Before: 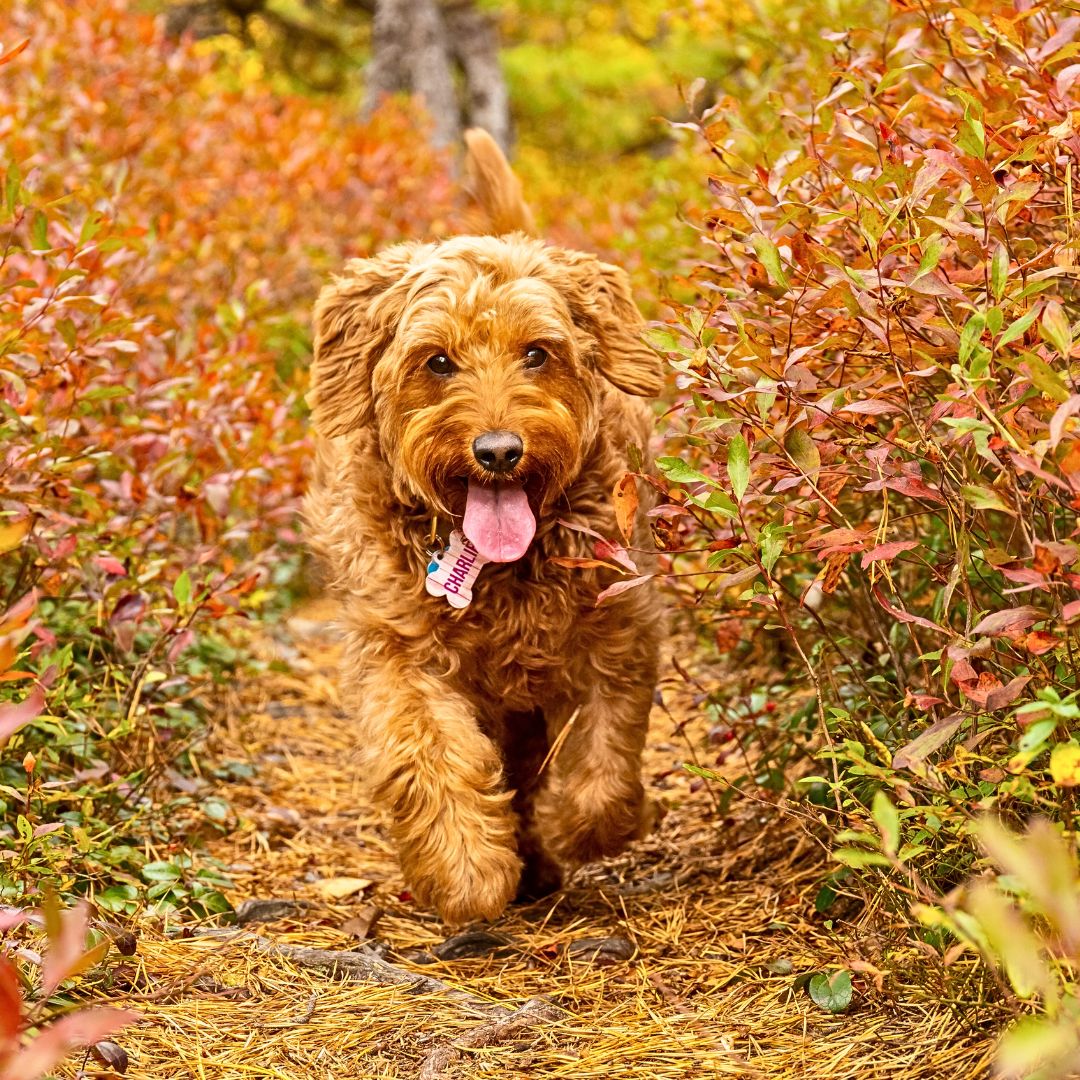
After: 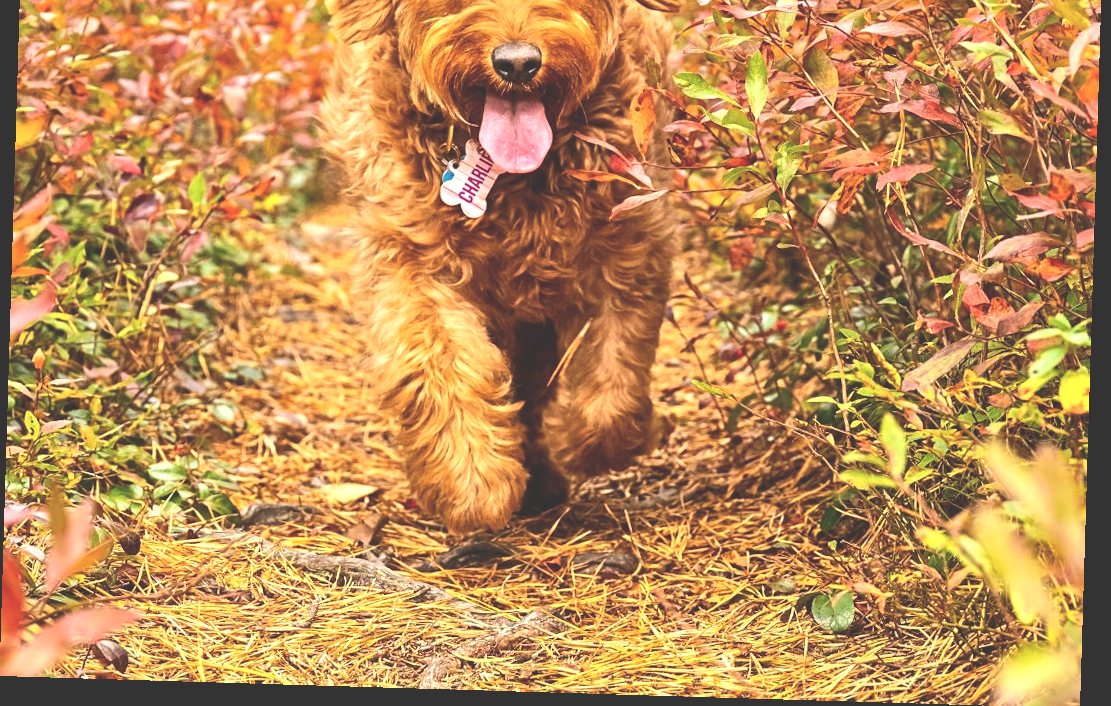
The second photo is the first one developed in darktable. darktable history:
crop and rotate: top 36.435%
contrast brightness saturation: contrast 0.04, saturation 0.07
exposure: black level correction -0.041, exposure 0.064 EV, compensate highlight preservation false
tone equalizer: -8 EV -0.417 EV, -7 EV -0.389 EV, -6 EV -0.333 EV, -5 EV -0.222 EV, -3 EV 0.222 EV, -2 EV 0.333 EV, -1 EV 0.389 EV, +0 EV 0.417 EV, edges refinement/feathering 500, mask exposure compensation -1.57 EV, preserve details no
rotate and perspective: rotation 1.72°, automatic cropping off
